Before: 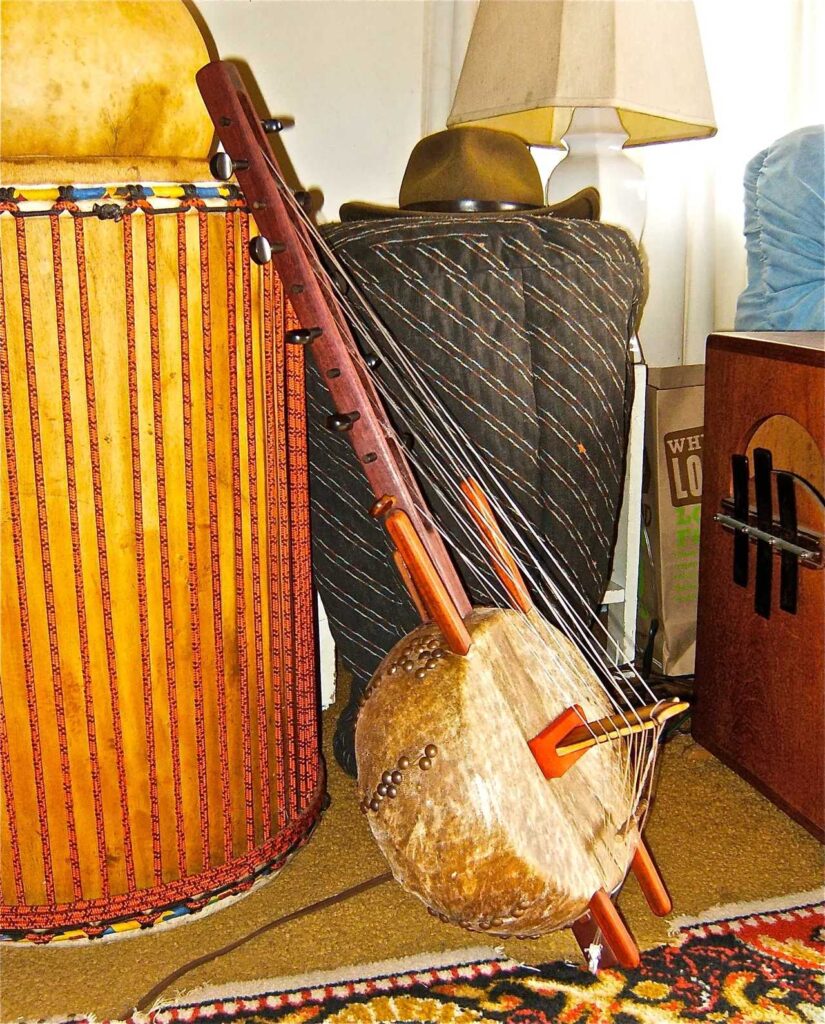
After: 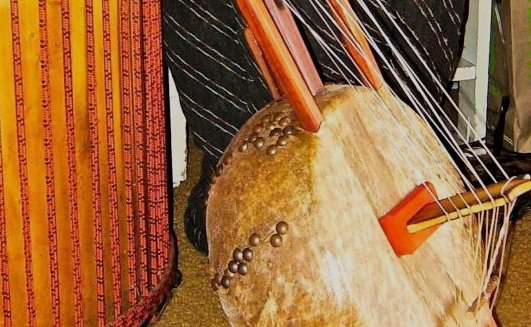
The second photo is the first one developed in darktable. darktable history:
filmic rgb: black relative exposure -7.65 EV, white relative exposure 4.56 EV, hardness 3.61, color science v6 (2022)
crop: left 18.091%, top 51.13%, right 17.525%, bottom 16.85%
